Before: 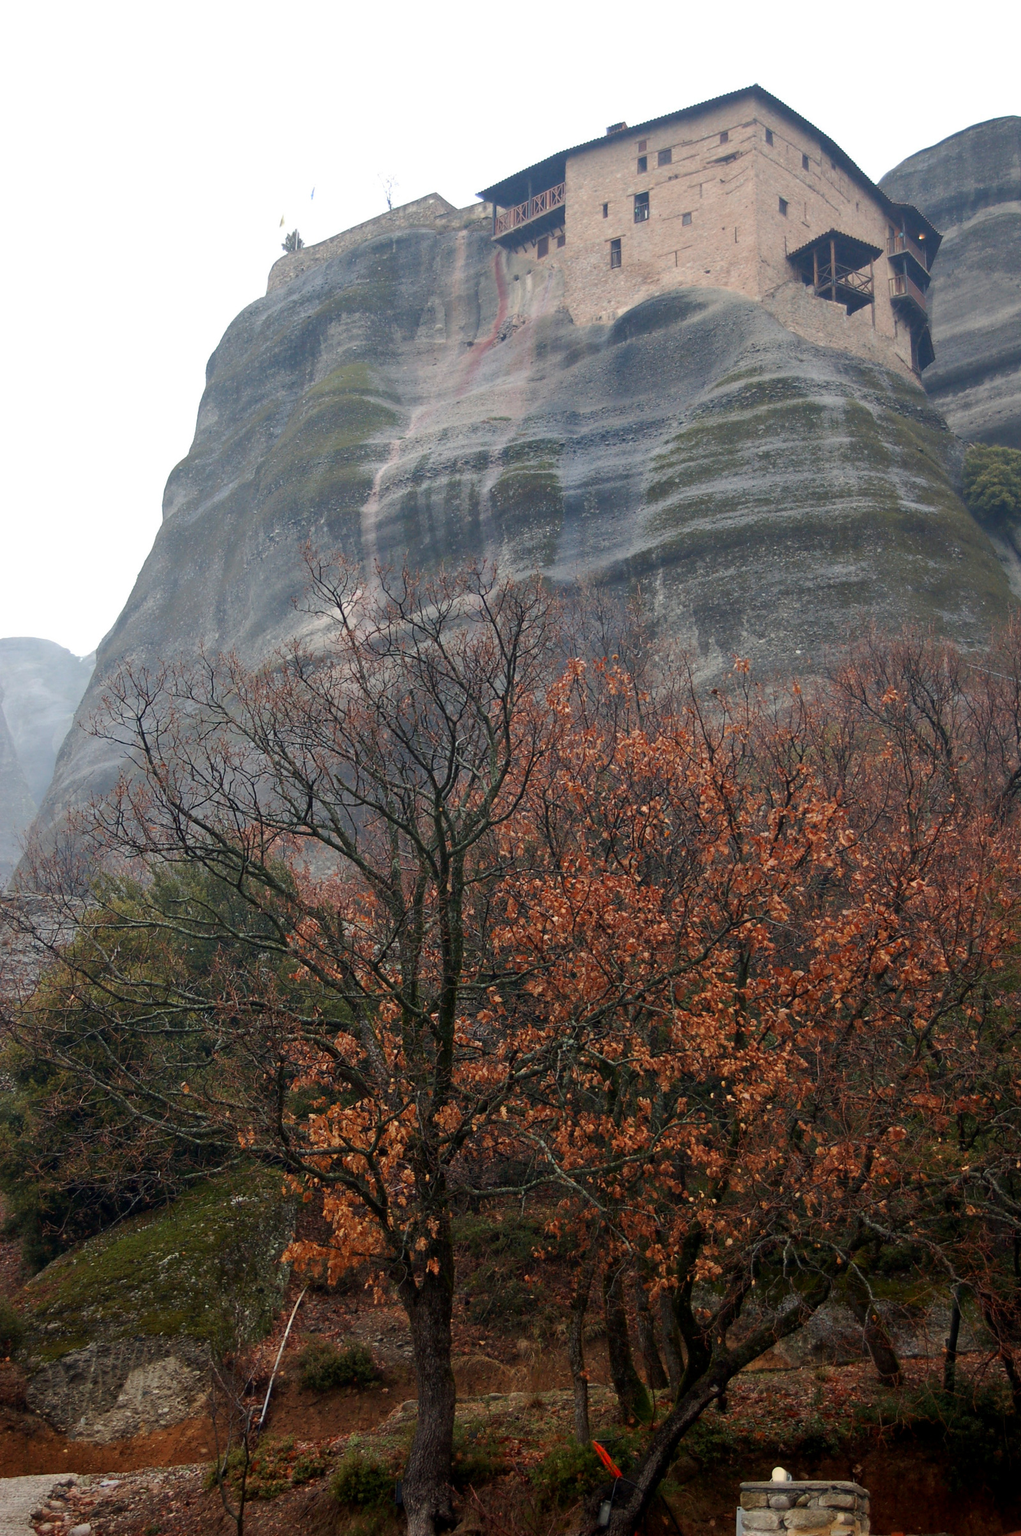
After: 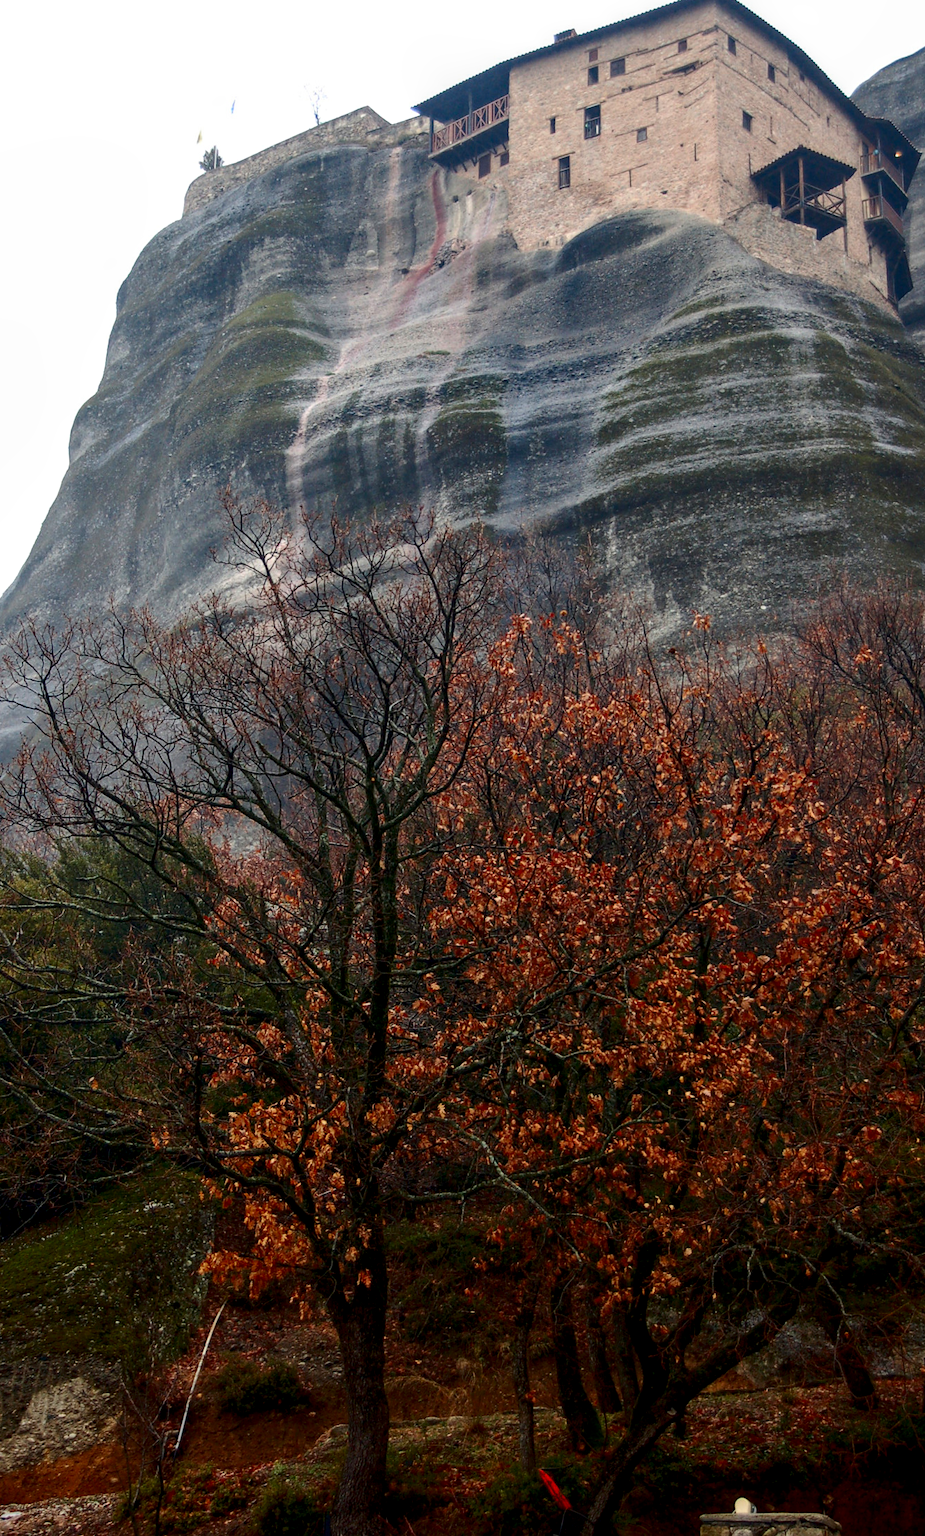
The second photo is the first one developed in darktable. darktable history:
contrast brightness saturation: contrast 0.193, brightness -0.112, saturation 0.208
local contrast: on, module defaults
crop: left 9.809%, top 6.275%, right 7.134%, bottom 2.13%
